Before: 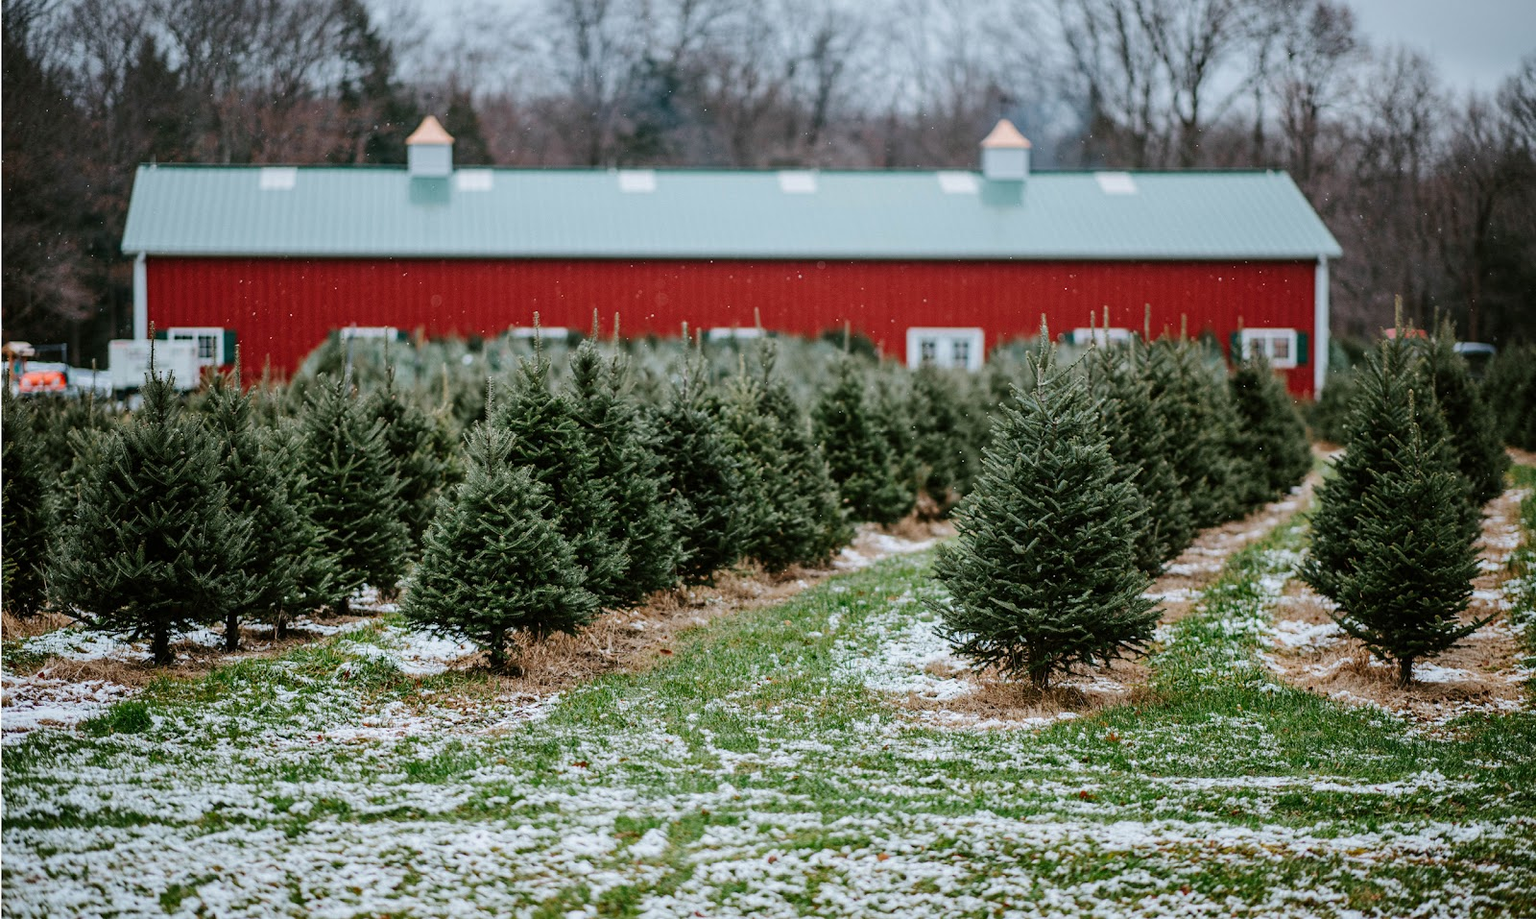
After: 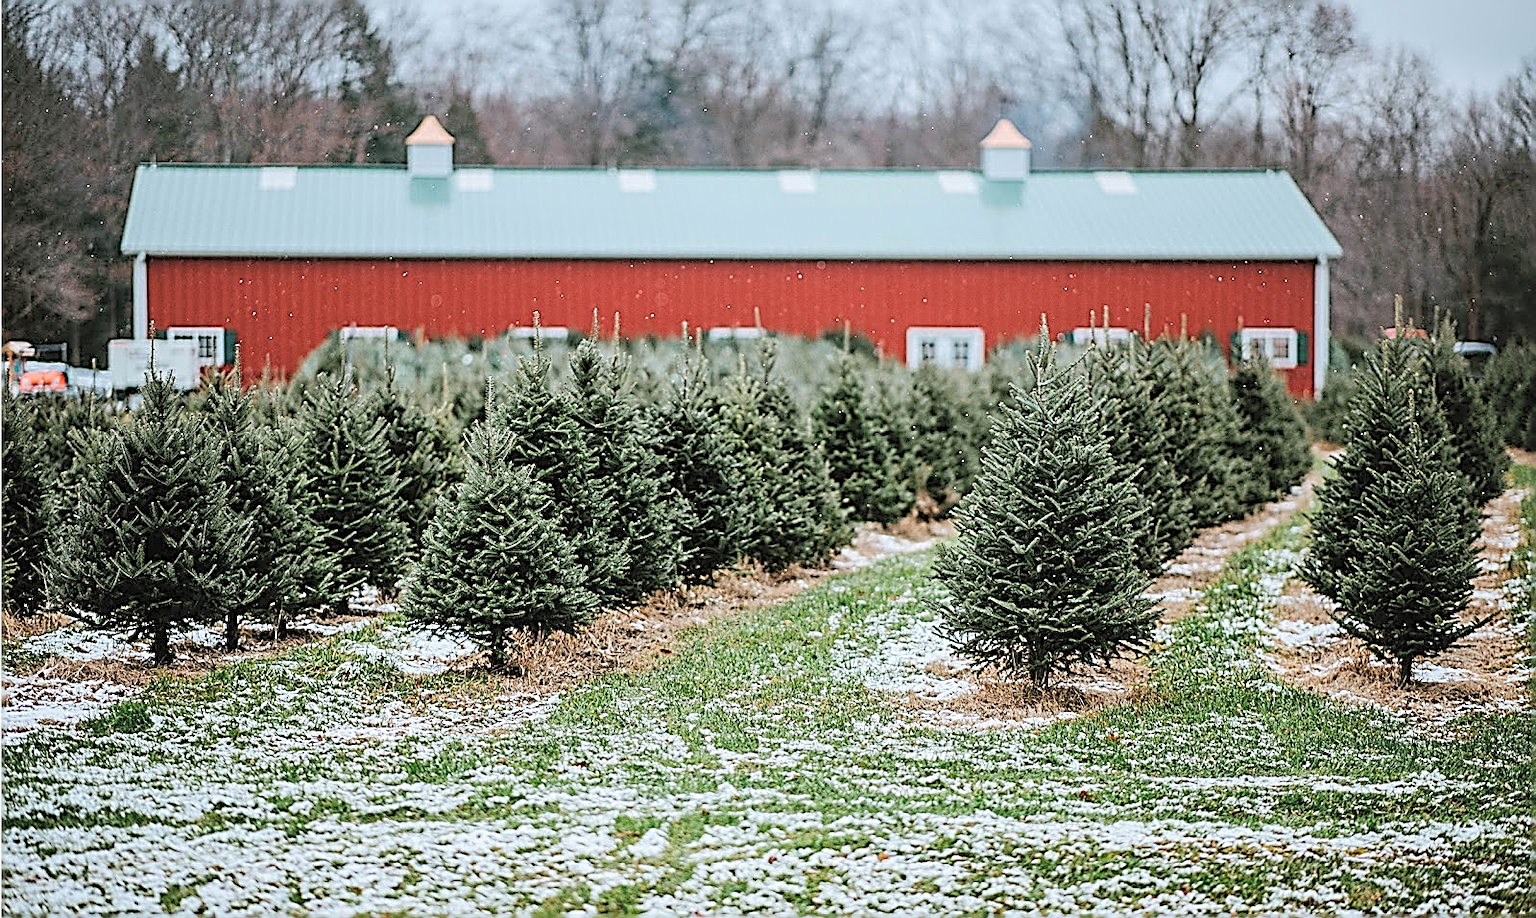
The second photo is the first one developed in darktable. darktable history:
sharpen: amount 1.878
contrast brightness saturation: brightness 0.288
